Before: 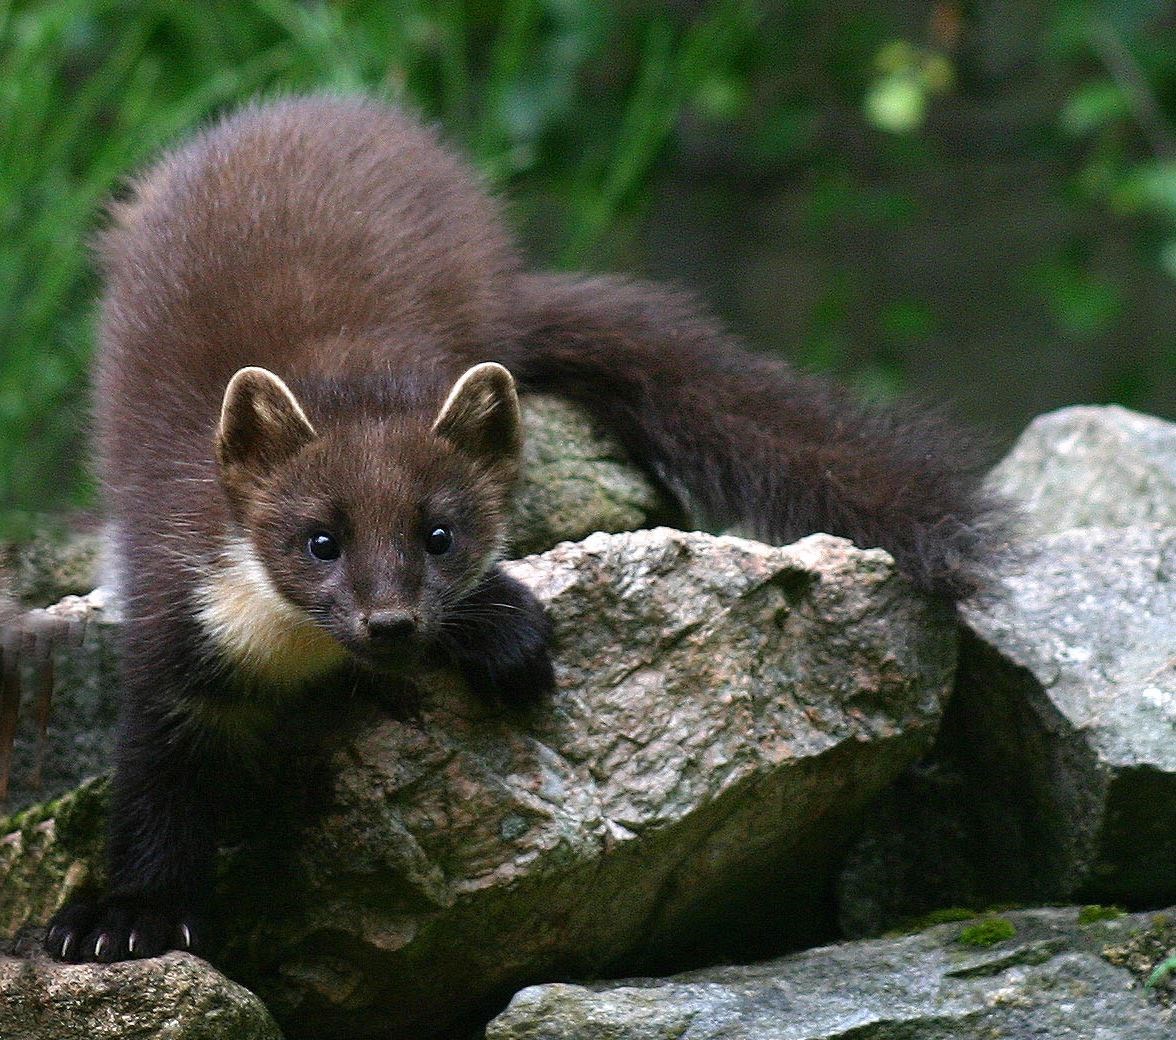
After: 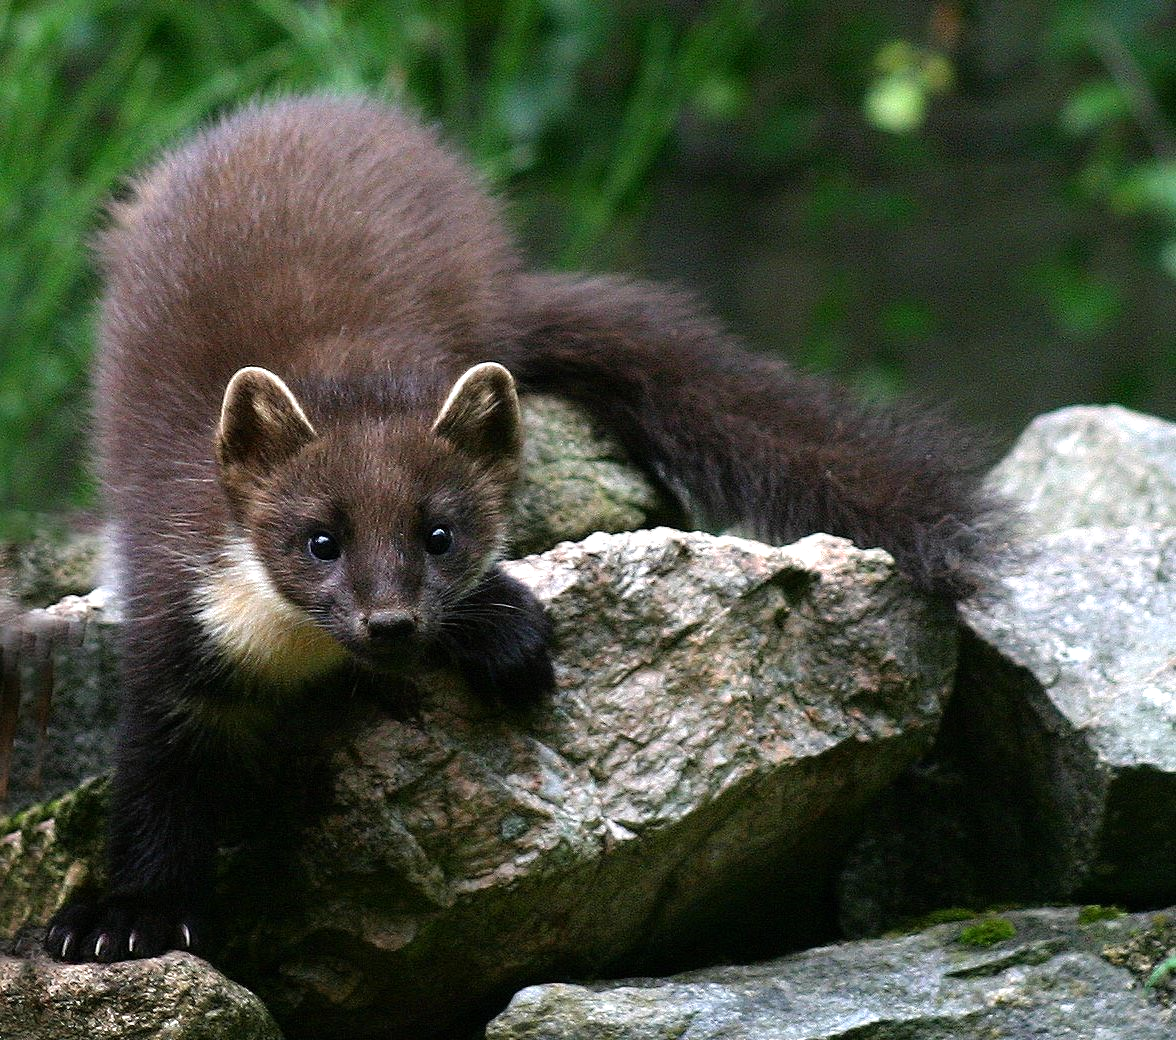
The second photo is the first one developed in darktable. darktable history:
tone equalizer: -8 EV -0.403 EV, -7 EV -0.41 EV, -6 EV -0.325 EV, -5 EV -0.202 EV, -3 EV 0.188 EV, -2 EV 0.343 EV, -1 EV 0.387 EV, +0 EV 0.412 EV
exposure: black level correction 0.001, exposure -0.122 EV, compensate exposure bias true, compensate highlight preservation false
